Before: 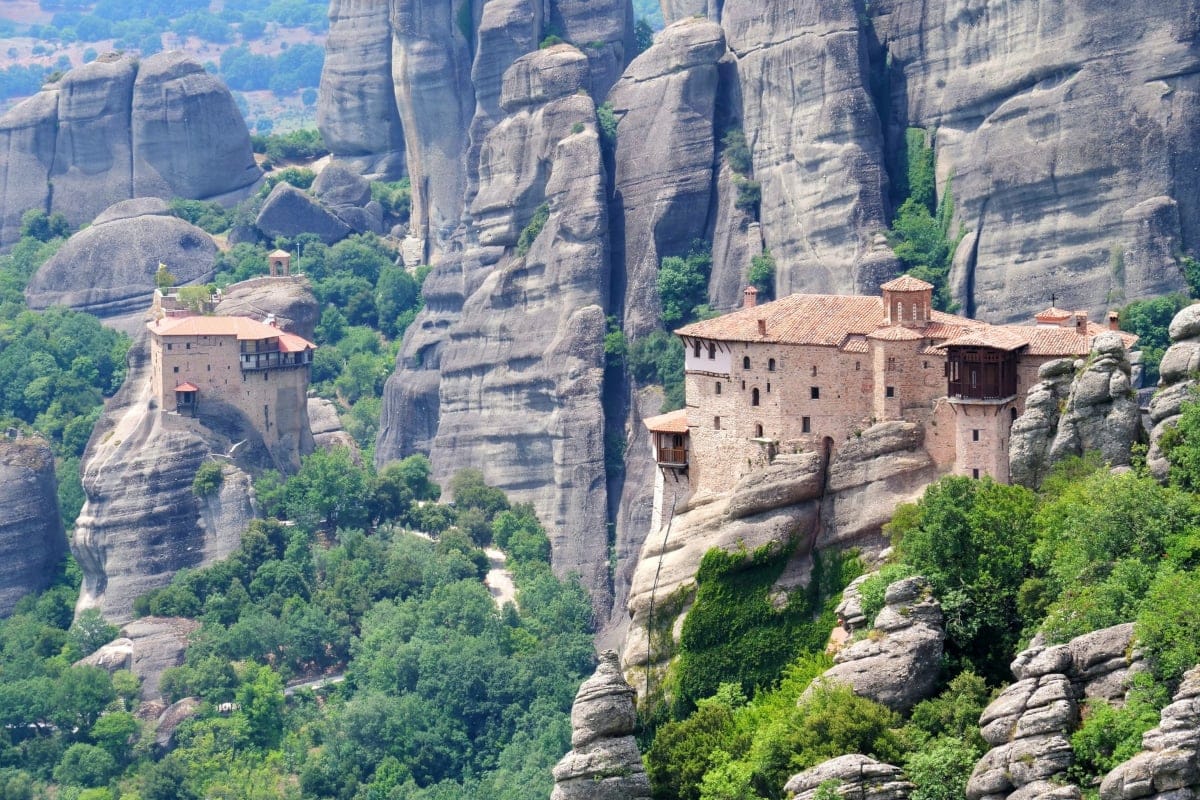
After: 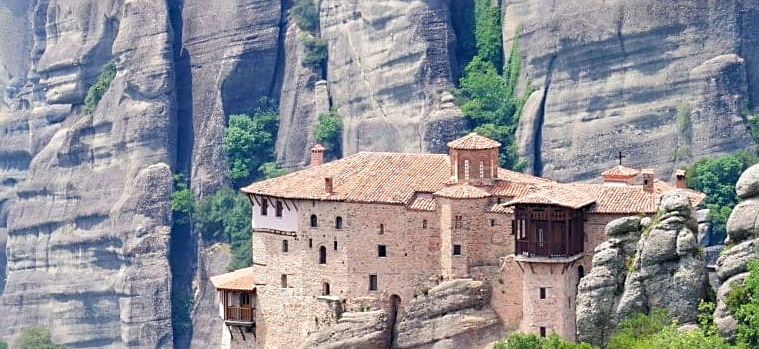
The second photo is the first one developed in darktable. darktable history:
crop: left 36.115%, top 17.875%, right 0.625%, bottom 38.414%
sharpen: on, module defaults
levels: levels [0, 0.478, 1]
